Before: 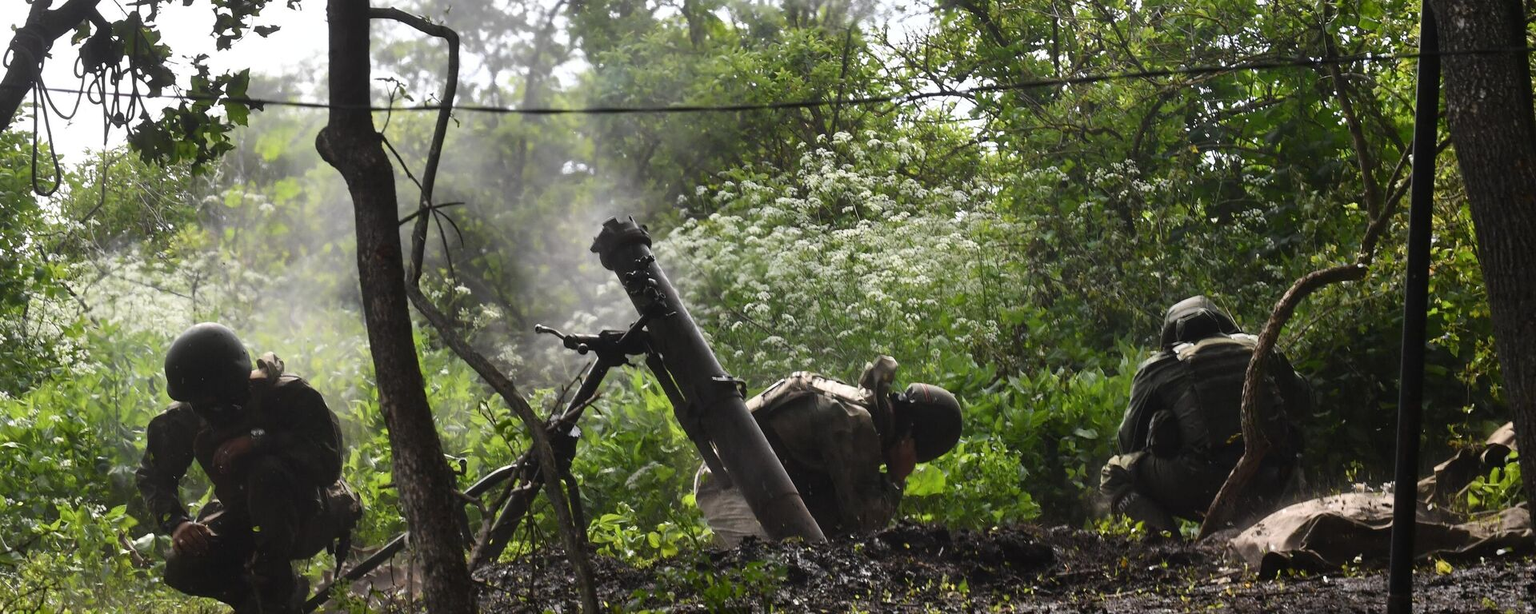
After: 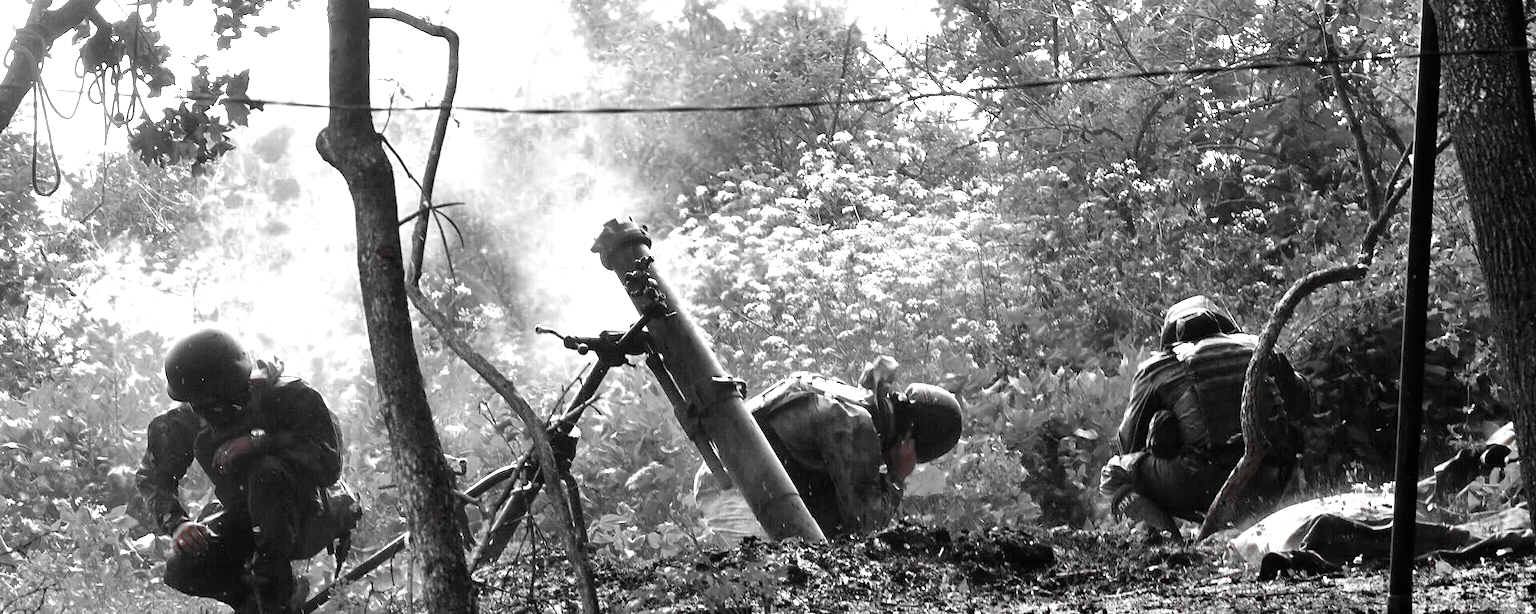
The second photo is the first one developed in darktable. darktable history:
filmic rgb: black relative exposure -6.09 EV, white relative exposure 6.98 EV, hardness 2.27
tone equalizer: -8 EV -0.414 EV, -7 EV -0.429 EV, -6 EV -0.353 EV, -5 EV -0.212 EV, -3 EV 0.245 EV, -2 EV 0.341 EV, -1 EV 0.394 EV, +0 EV 0.4 EV
exposure: black level correction 0, exposure 1.387 EV, compensate exposure bias true, compensate highlight preservation false
color correction: highlights a* -10.38, highlights b* -19.76
color zones: curves: ch0 [(0, 0.352) (0.143, 0.407) (0.286, 0.386) (0.429, 0.431) (0.571, 0.829) (0.714, 0.853) (0.857, 0.833) (1, 0.352)]; ch1 [(0, 0.604) (0.072, 0.726) (0.096, 0.608) (0.205, 0.007) (0.571, -0.006) (0.839, -0.013) (0.857, -0.012) (1, 0.604)]
